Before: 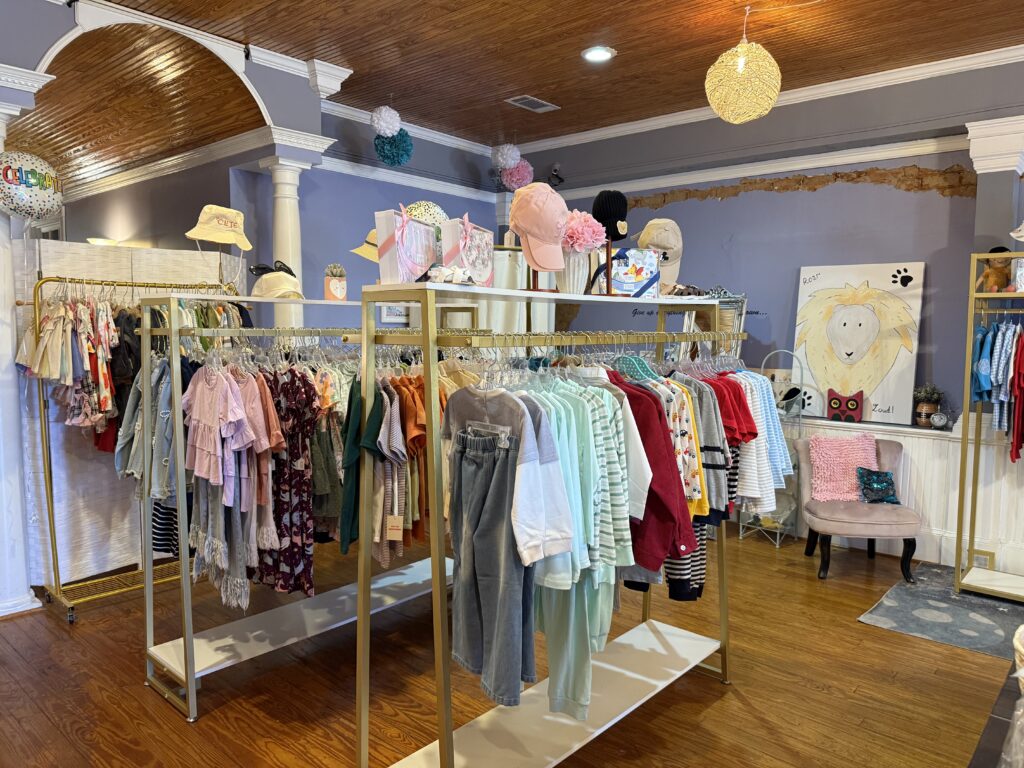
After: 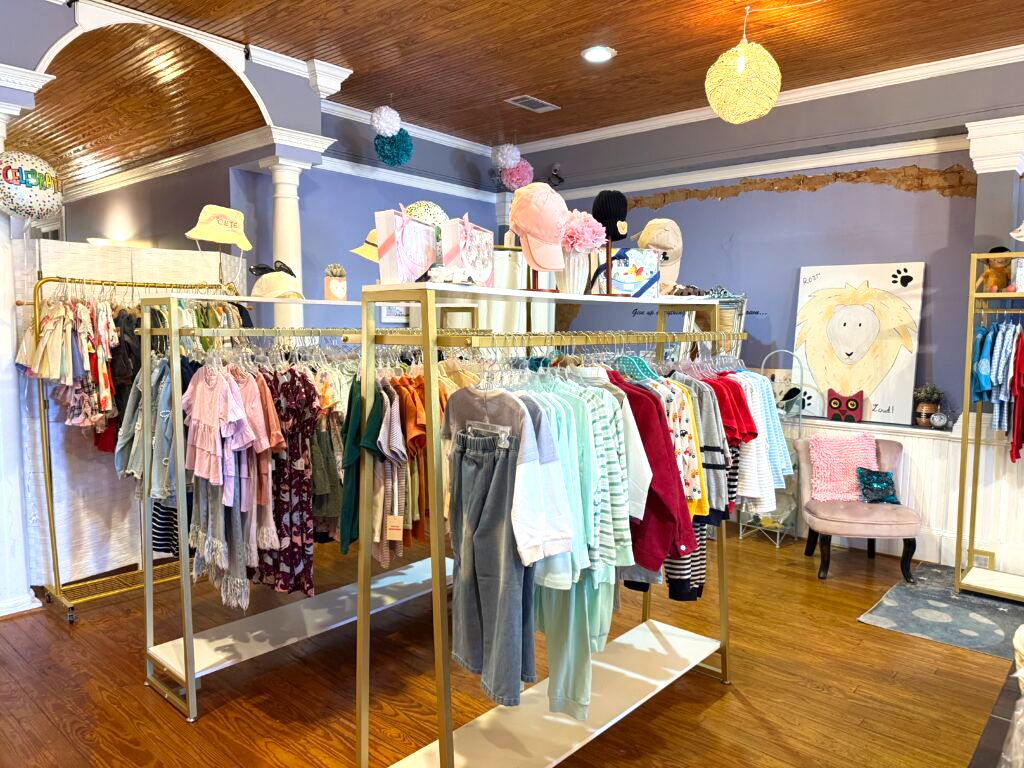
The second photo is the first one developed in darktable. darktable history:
shadows and highlights: shadows 0.695, highlights 40.4
velvia: strength 14.45%
exposure: black level correction 0, exposure 0.498 EV, compensate highlight preservation false
